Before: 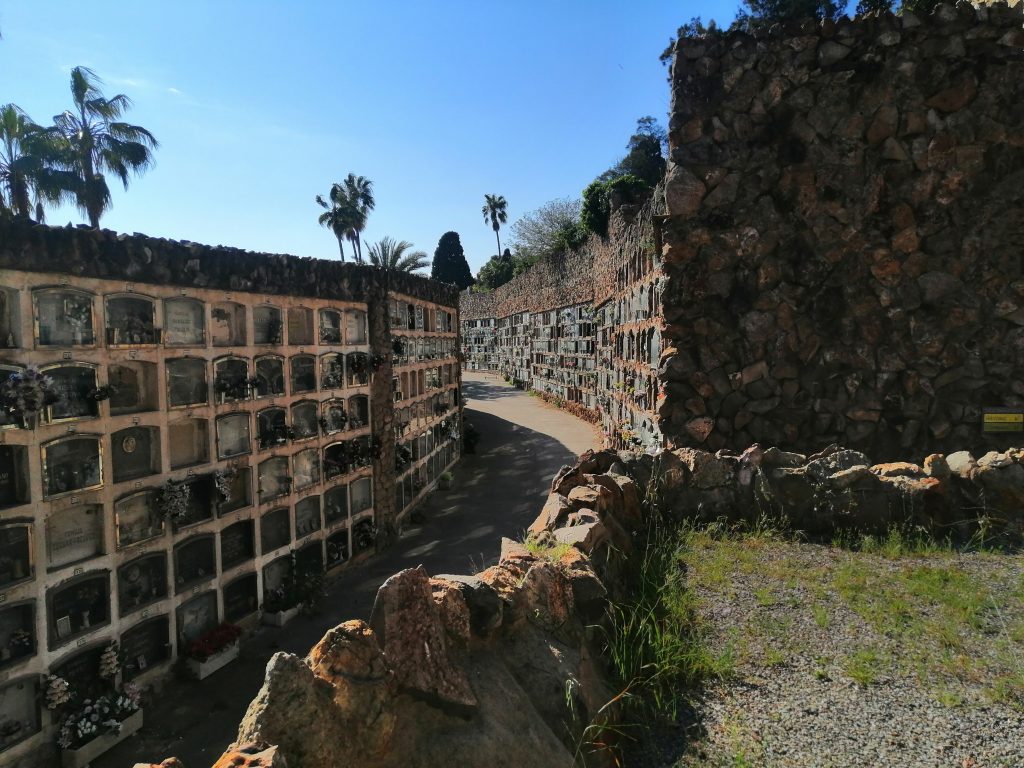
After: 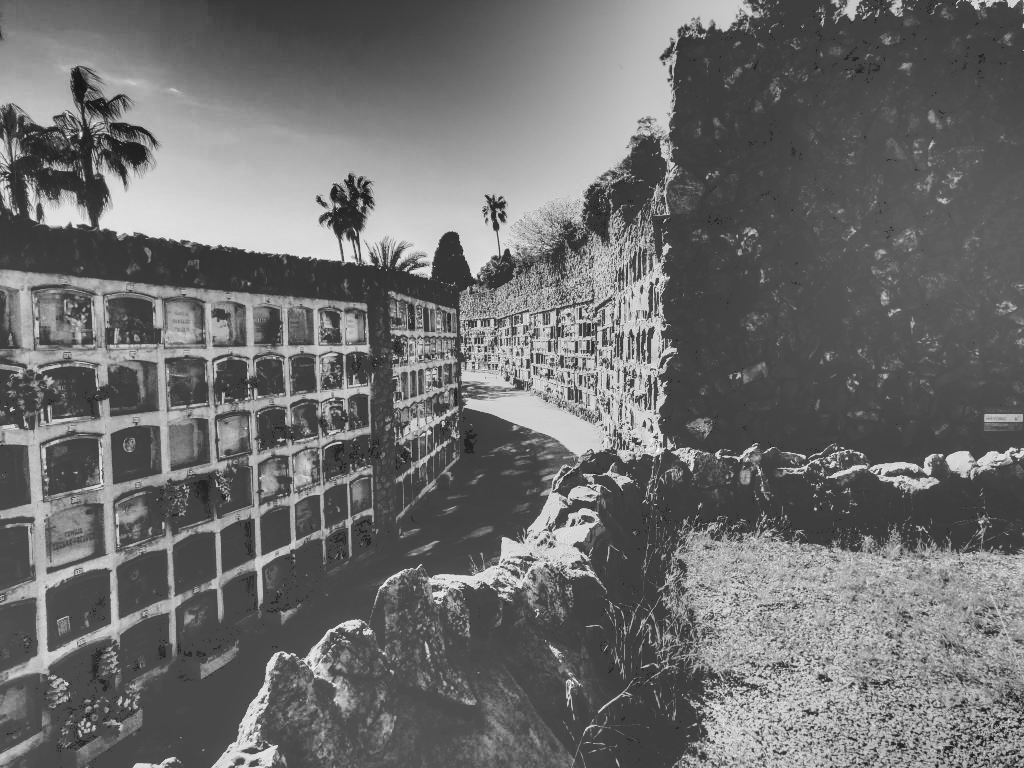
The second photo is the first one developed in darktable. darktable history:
exposure: black level correction 0, exposure 1.1 EV, compensate exposure bias true, compensate highlight preservation false
monochrome: on, module defaults
shadows and highlights: radius 123.98, shadows 100, white point adjustment -3, highlights -100, highlights color adjustment 89.84%, soften with gaussian
filmic rgb: black relative exposure -5 EV, hardness 2.88, contrast 1.3, highlights saturation mix -30%
tone curve: curves: ch0 [(0, 0) (0.003, 0.272) (0.011, 0.275) (0.025, 0.275) (0.044, 0.278) (0.069, 0.282) (0.1, 0.284) (0.136, 0.287) (0.177, 0.294) (0.224, 0.314) (0.277, 0.347) (0.335, 0.403) (0.399, 0.473) (0.468, 0.552) (0.543, 0.622) (0.623, 0.69) (0.709, 0.756) (0.801, 0.818) (0.898, 0.865) (1, 1)], preserve colors none
local contrast: on, module defaults
